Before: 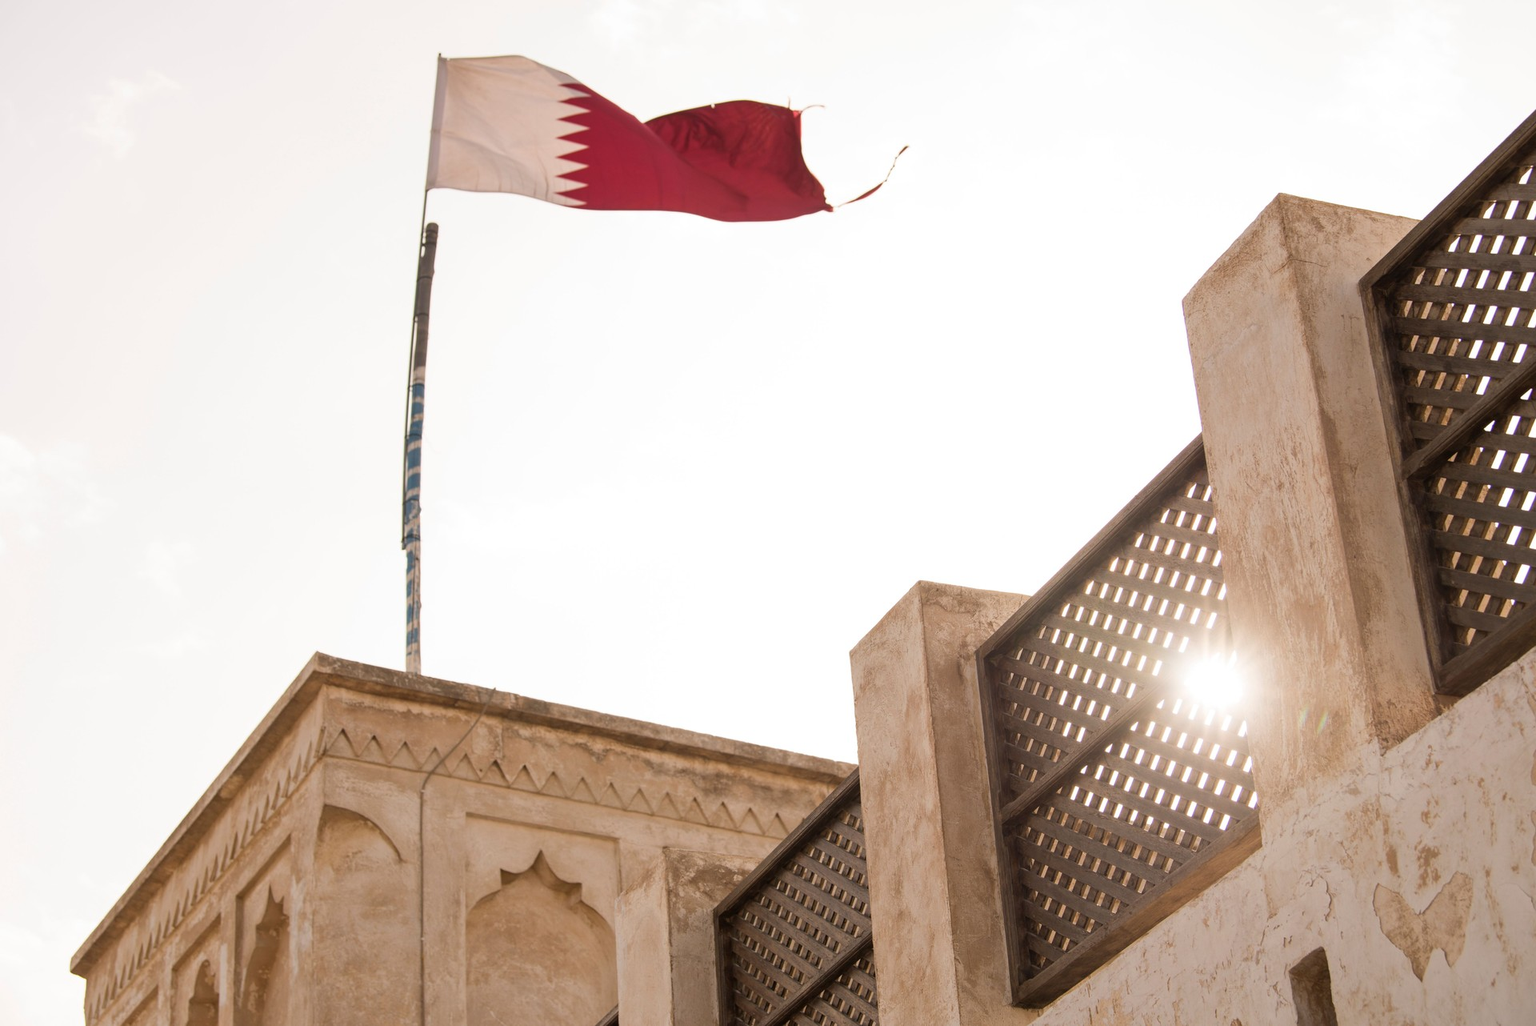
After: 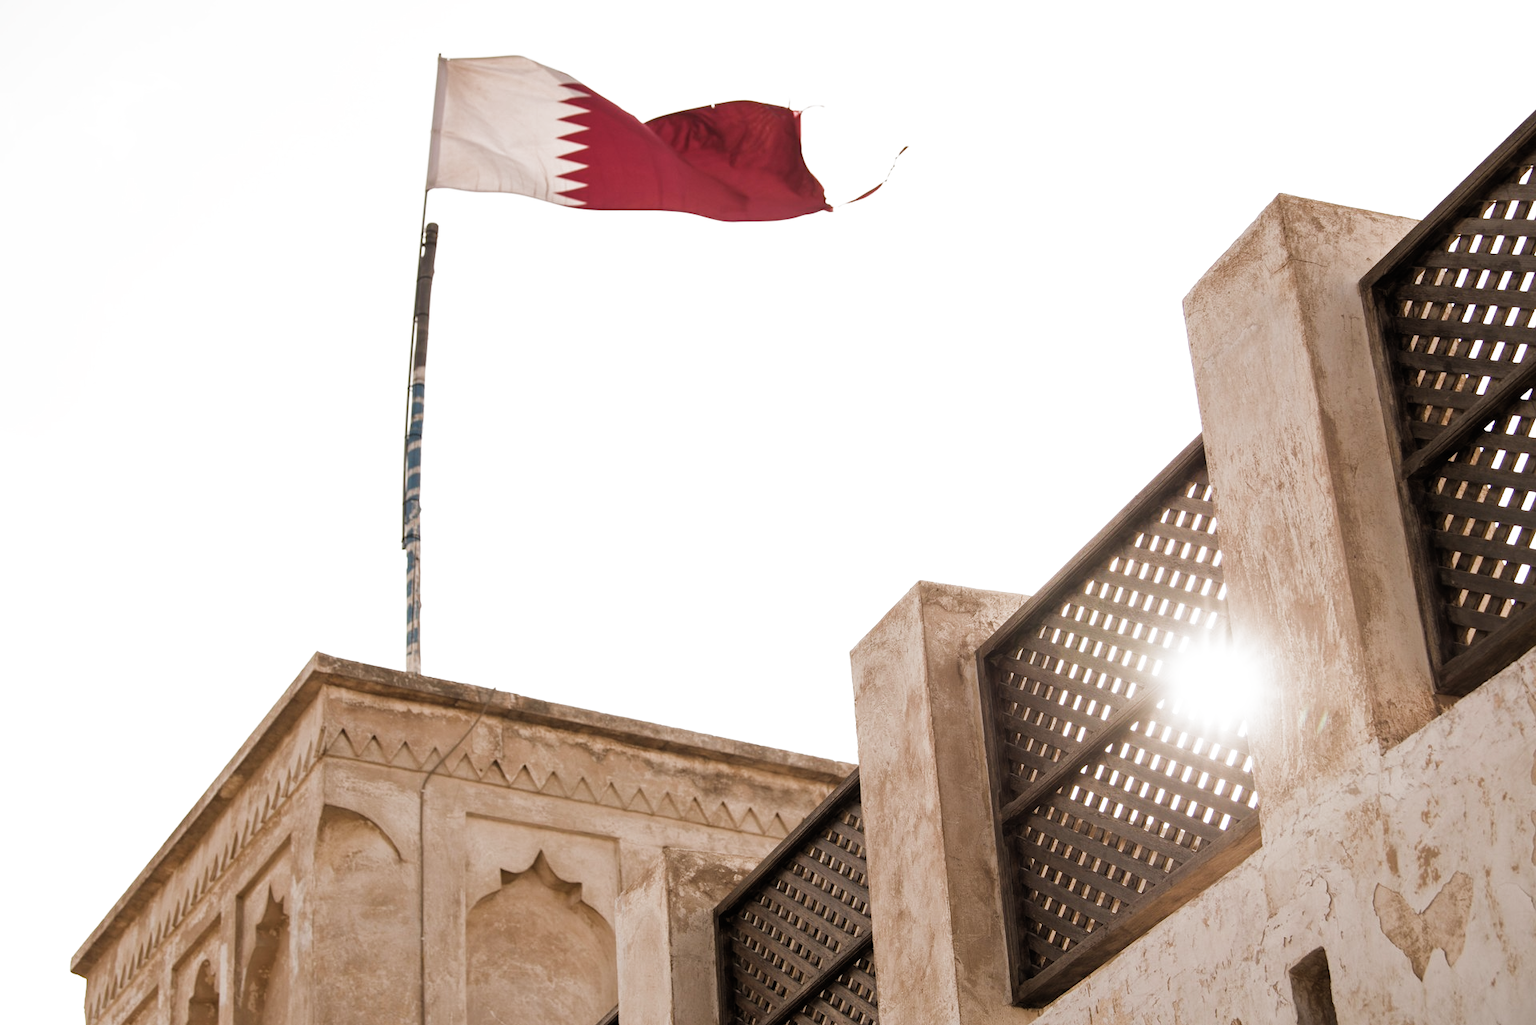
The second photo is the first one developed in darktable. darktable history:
filmic rgb: black relative exposure -7.96 EV, white relative exposure 2.33 EV, hardness 6.58, color science v4 (2020)
